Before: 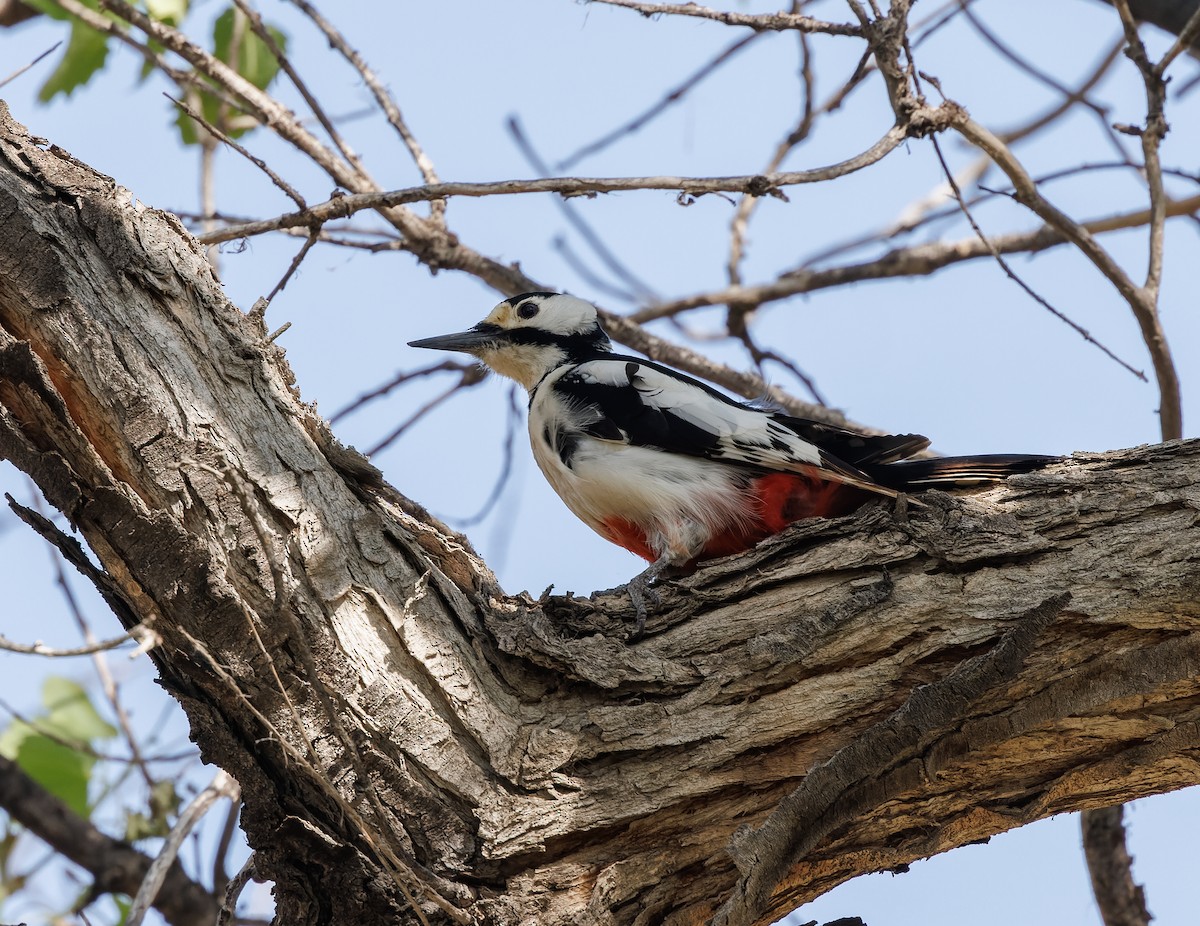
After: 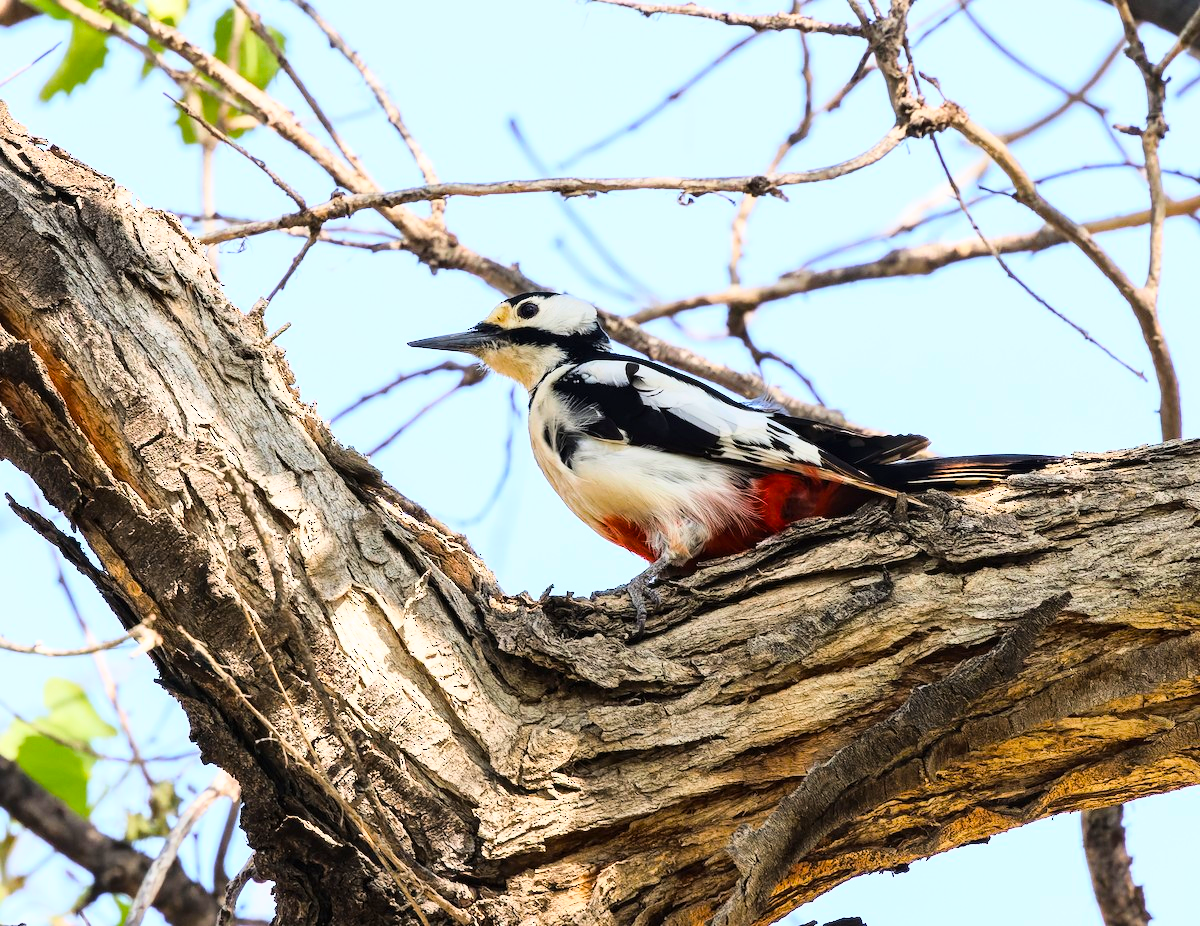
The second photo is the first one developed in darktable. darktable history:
color balance rgb: perceptual saturation grading › global saturation 30%, global vibrance 20%
base curve: curves: ch0 [(0, 0) (0.018, 0.026) (0.143, 0.37) (0.33, 0.731) (0.458, 0.853) (0.735, 0.965) (0.905, 0.986) (1, 1)]
